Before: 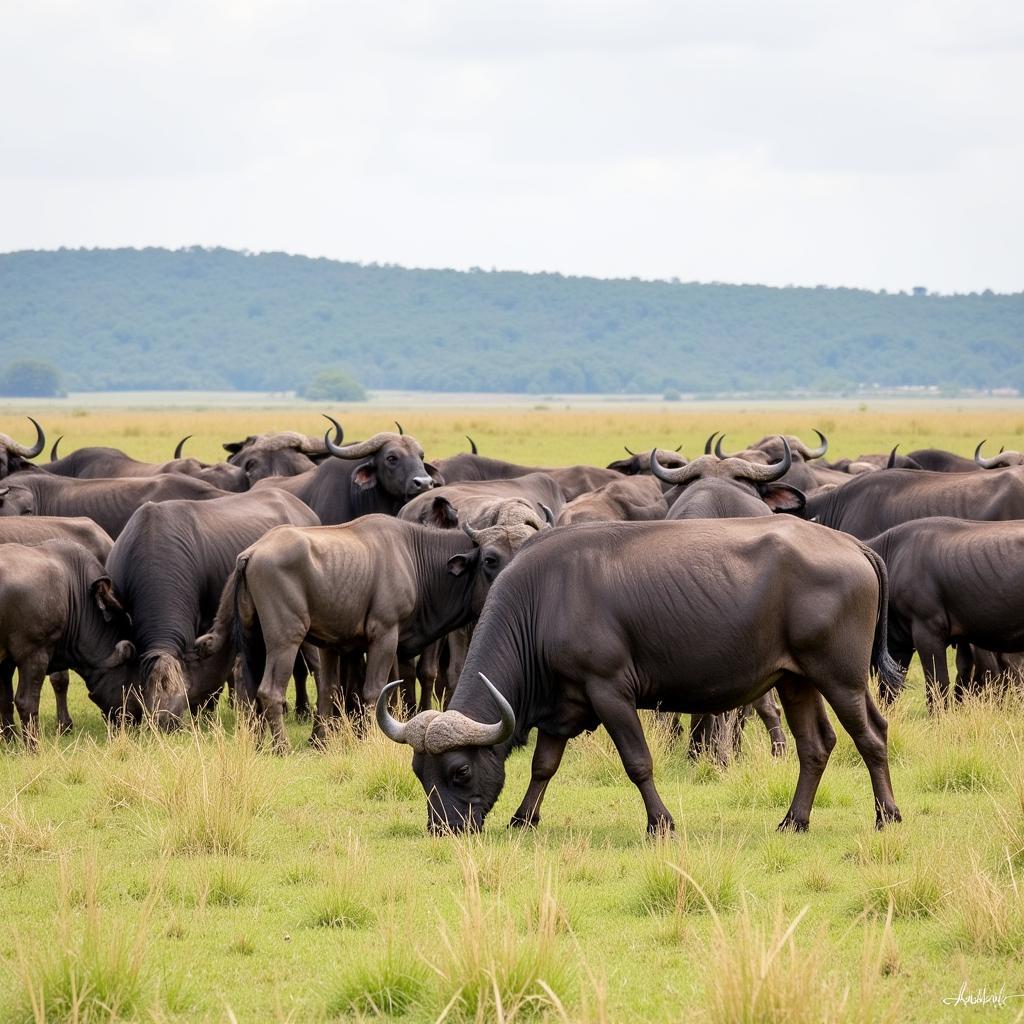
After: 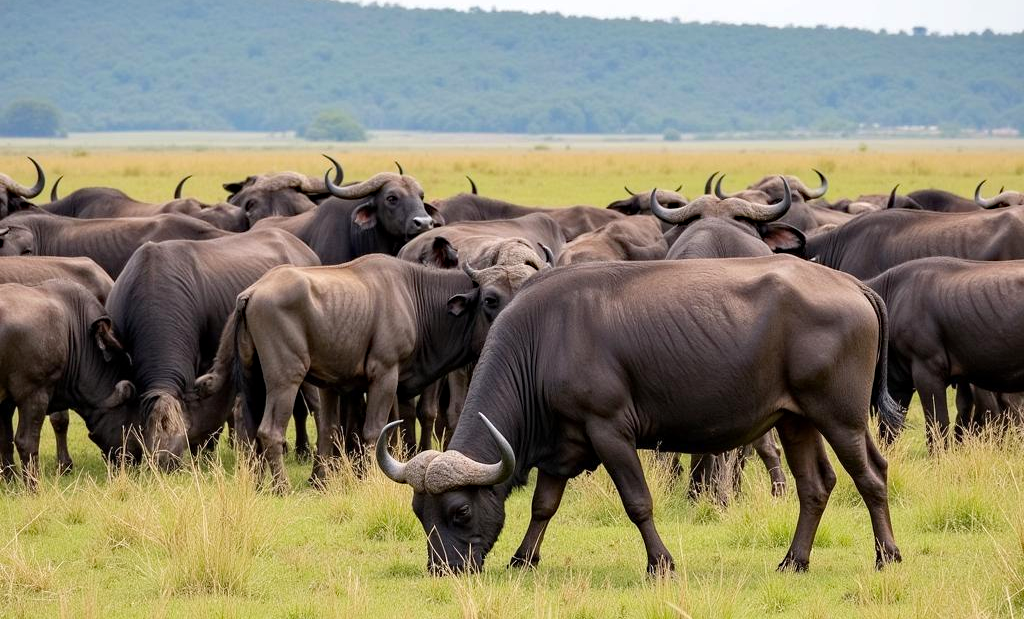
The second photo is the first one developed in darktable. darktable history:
tone equalizer: edges refinement/feathering 500, mask exposure compensation -1.57 EV, preserve details no
crop and rotate: top 25.432%, bottom 14.055%
haze removal: compatibility mode true, adaptive false
